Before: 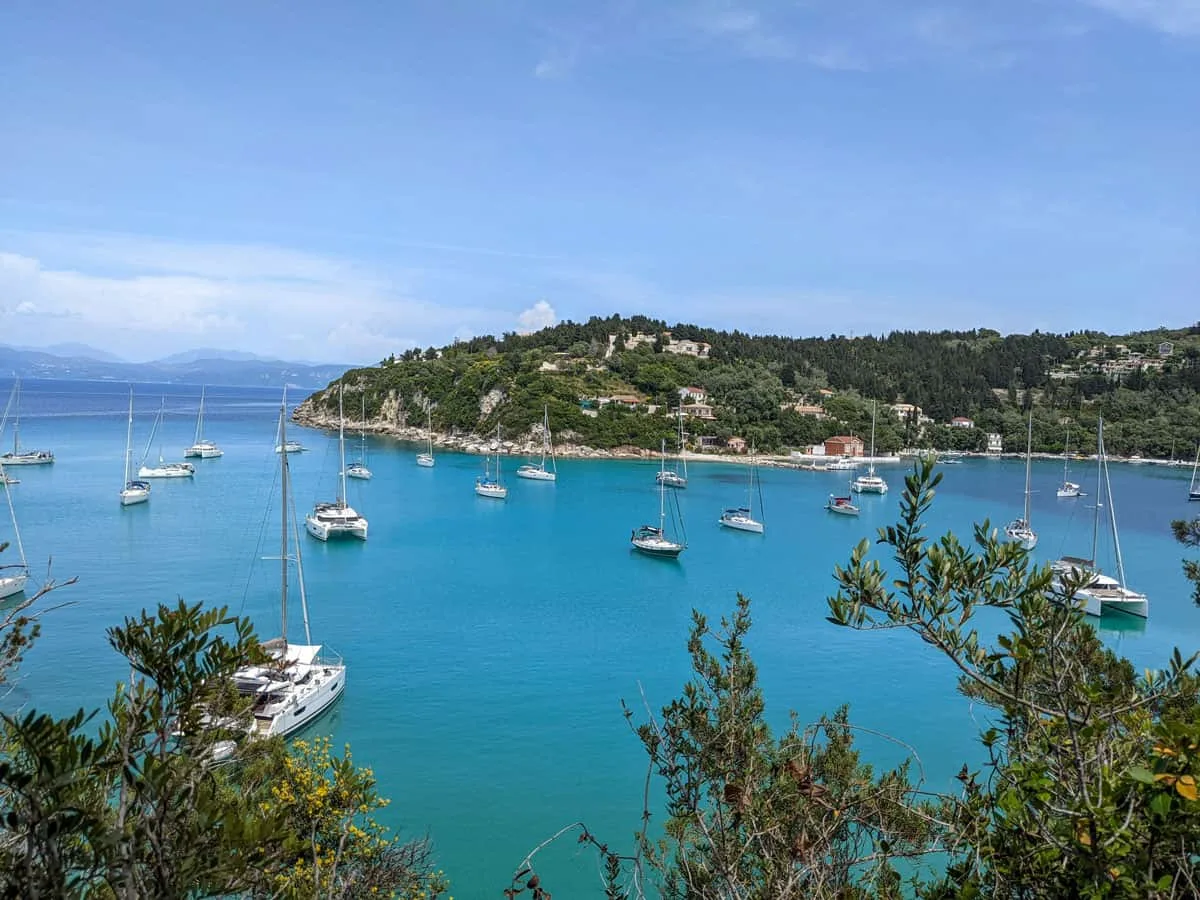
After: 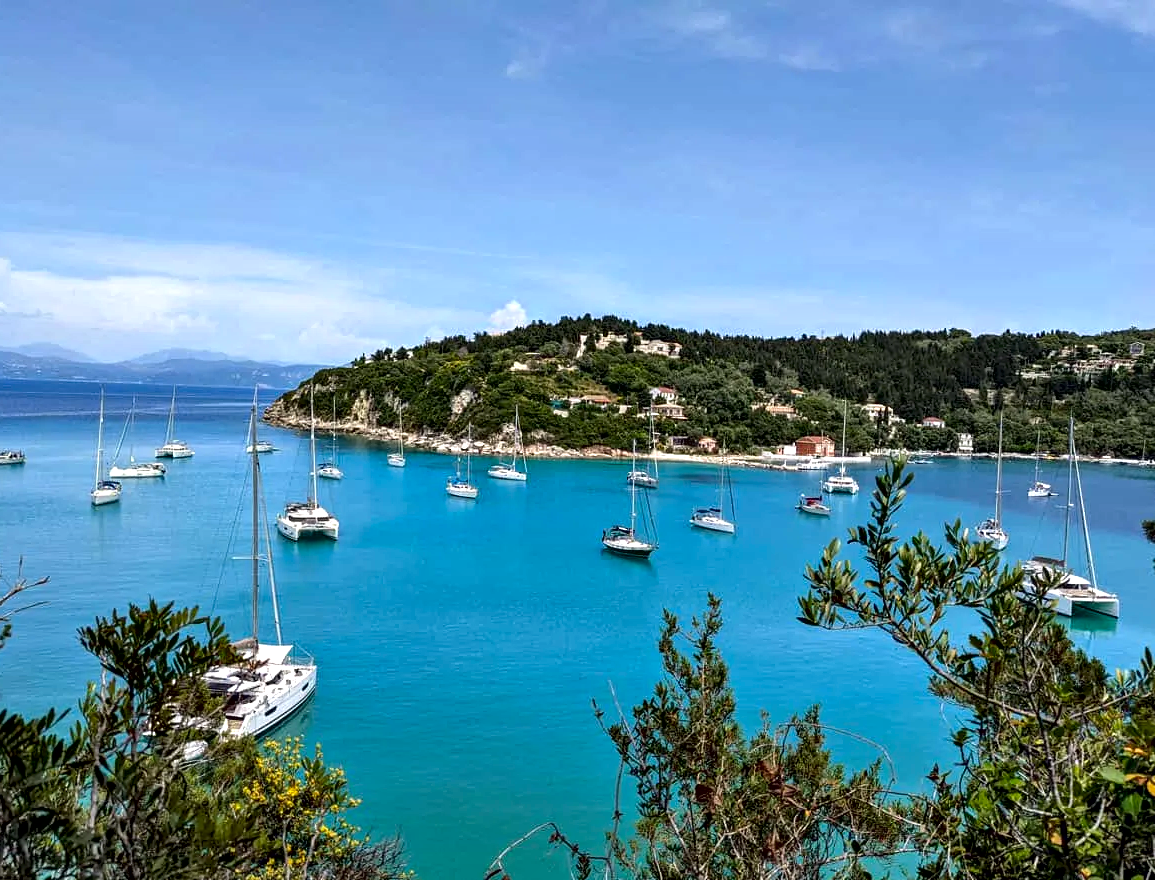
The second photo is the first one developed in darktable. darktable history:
crop and rotate: left 2.487%, right 1.2%, bottom 2.145%
contrast brightness saturation: saturation 0.105
contrast equalizer: y [[0.6 ×6], [0.55 ×6], [0 ×6], [0 ×6], [0 ×6]]
shadows and highlights: radius 127.01, shadows 30.43, highlights -31.24, low approximation 0.01, soften with gaussian
